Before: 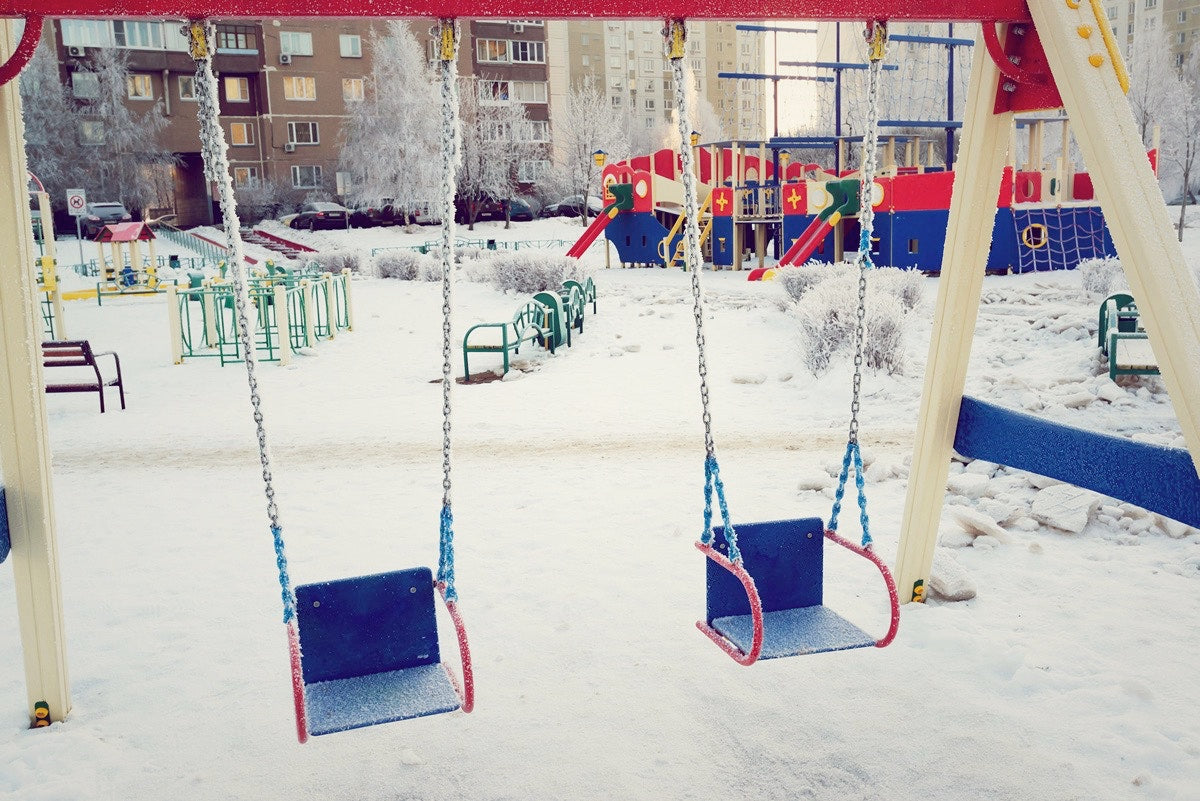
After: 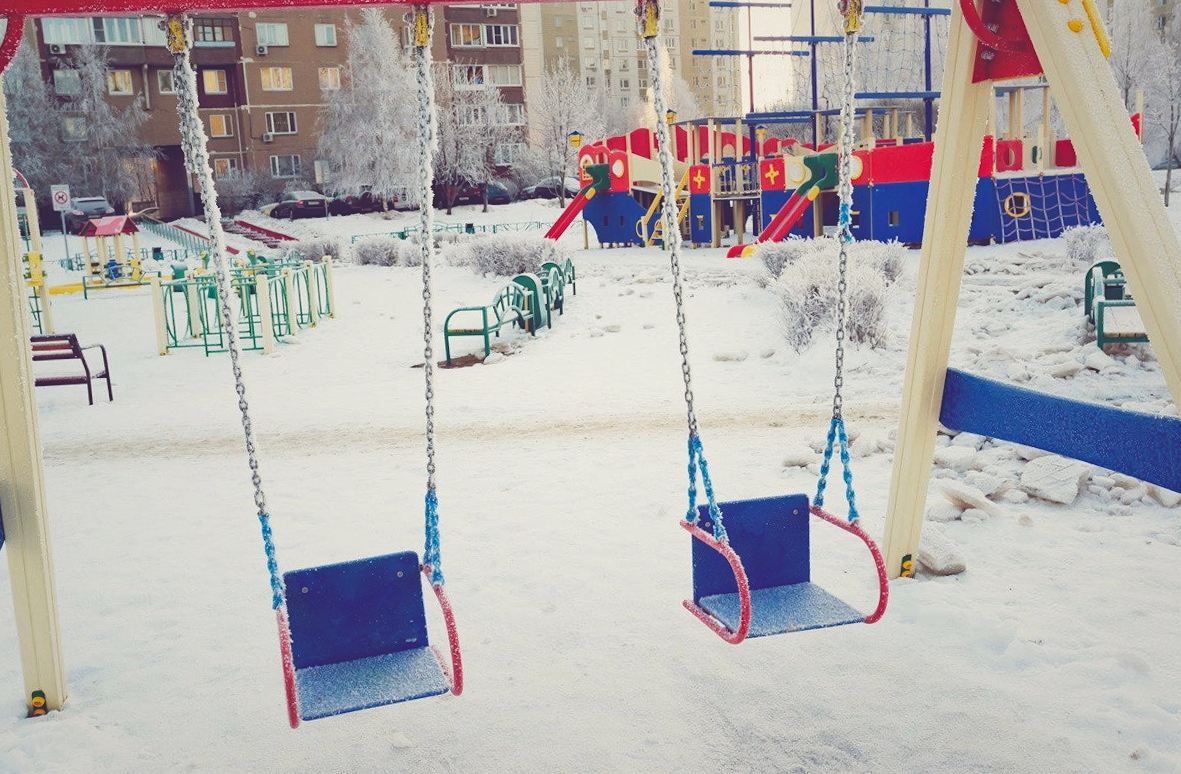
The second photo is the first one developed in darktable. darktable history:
exposure: black level correction -0.025, exposure -0.117 EV, compensate highlight preservation false
rotate and perspective: rotation -1.32°, lens shift (horizontal) -0.031, crop left 0.015, crop right 0.985, crop top 0.047, crop bottom 0.982
haze removal: compatibility mode true, adaptive false
color balance rgb: linear chroma grading › shadows 19.44%, linear chroma grading › highlights 3.42%, linear chroma grading › mid-tones 10.16%
